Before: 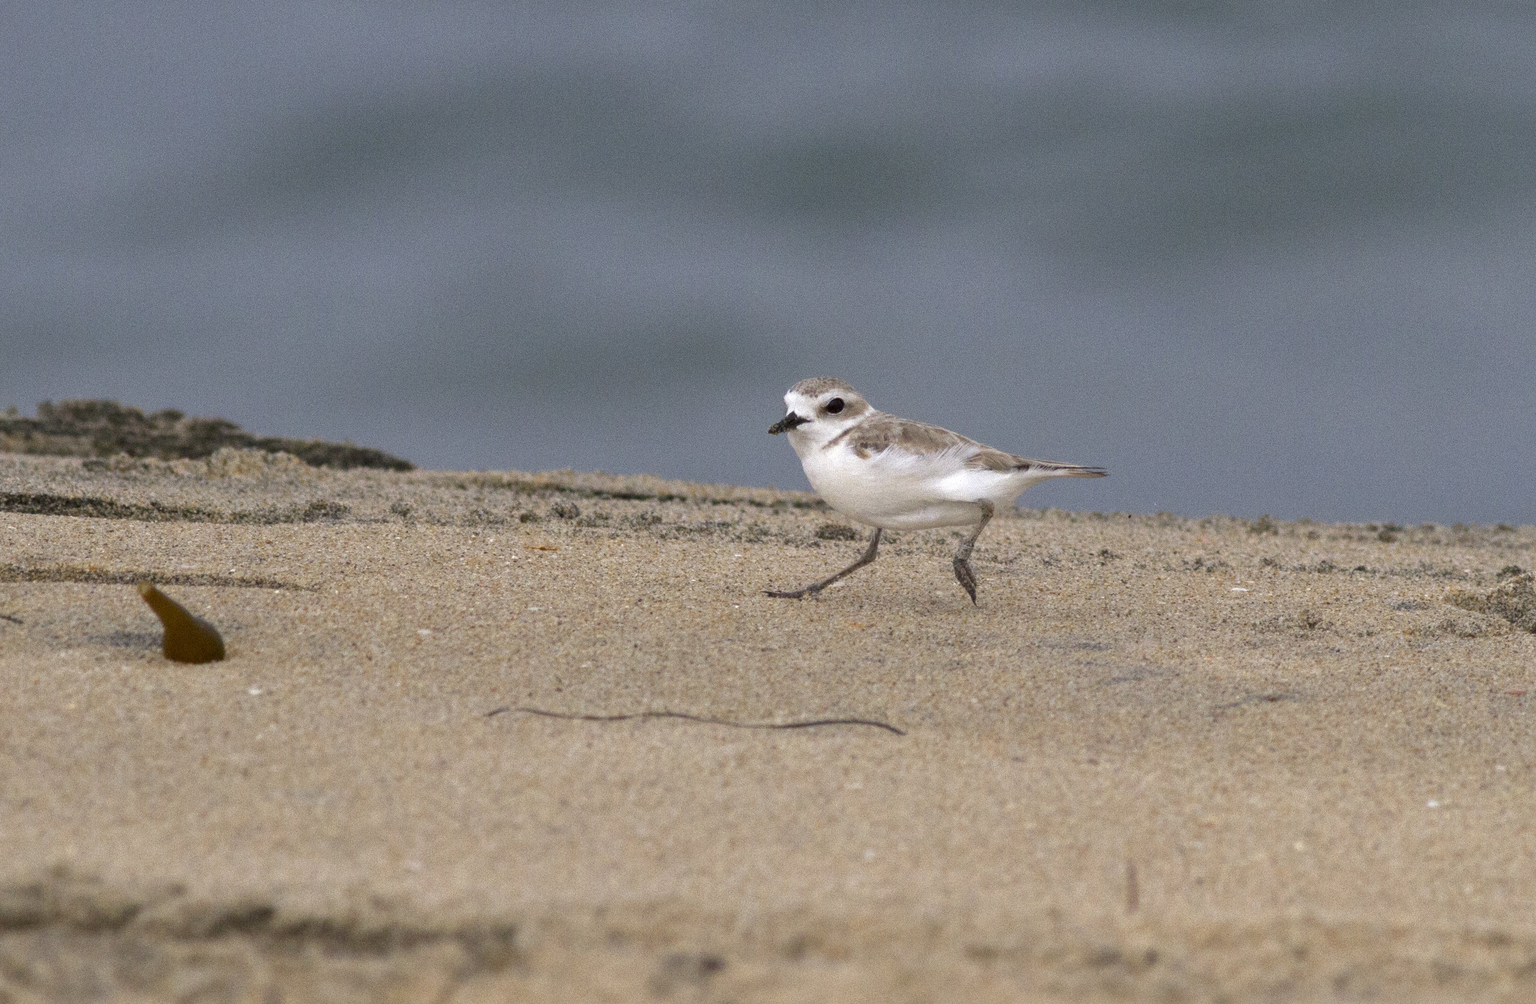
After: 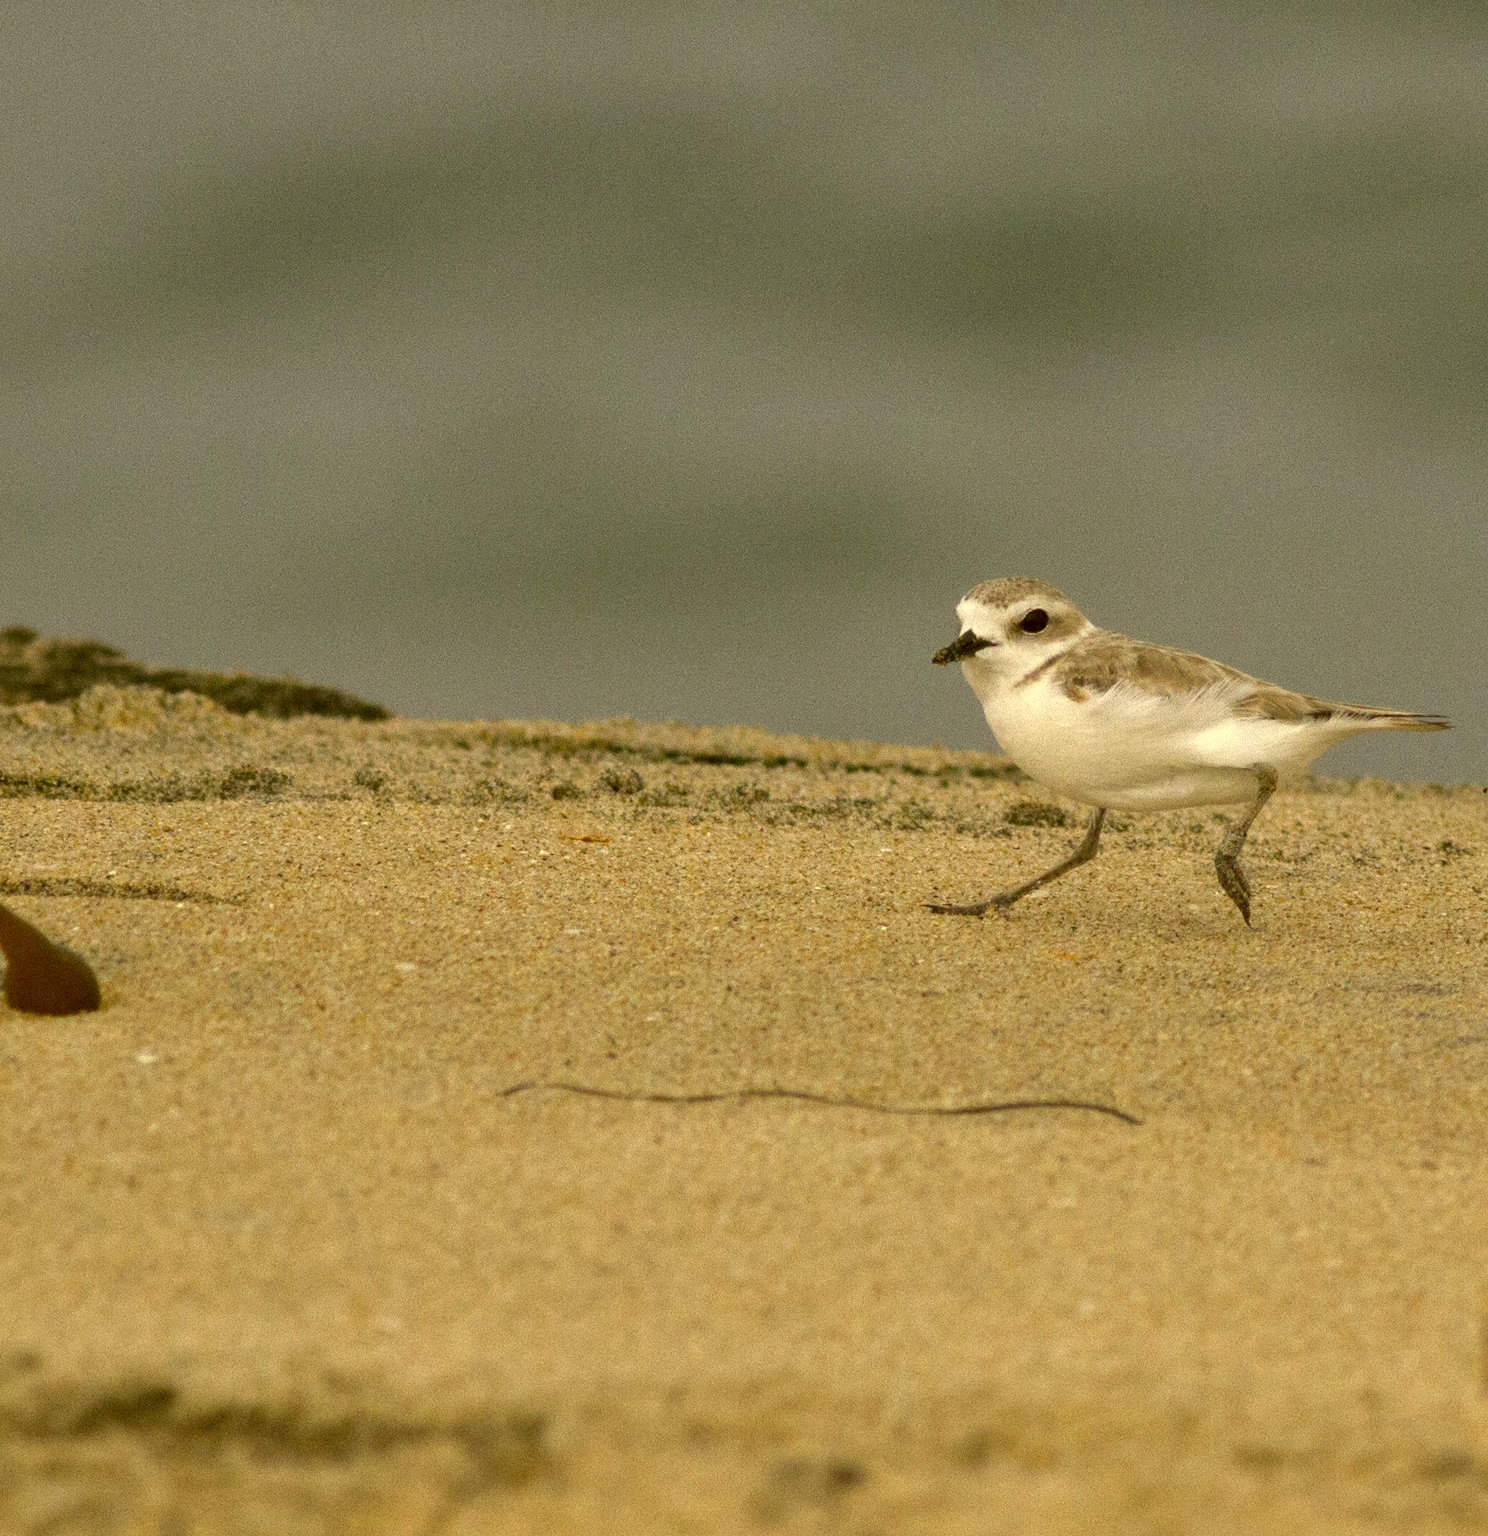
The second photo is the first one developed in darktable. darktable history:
crop: left 10.383%, right 26.289%
color correction: highlights a* 0.112, highlights b* 29.27, shadows a* -0.308, shadows b* 21.44
